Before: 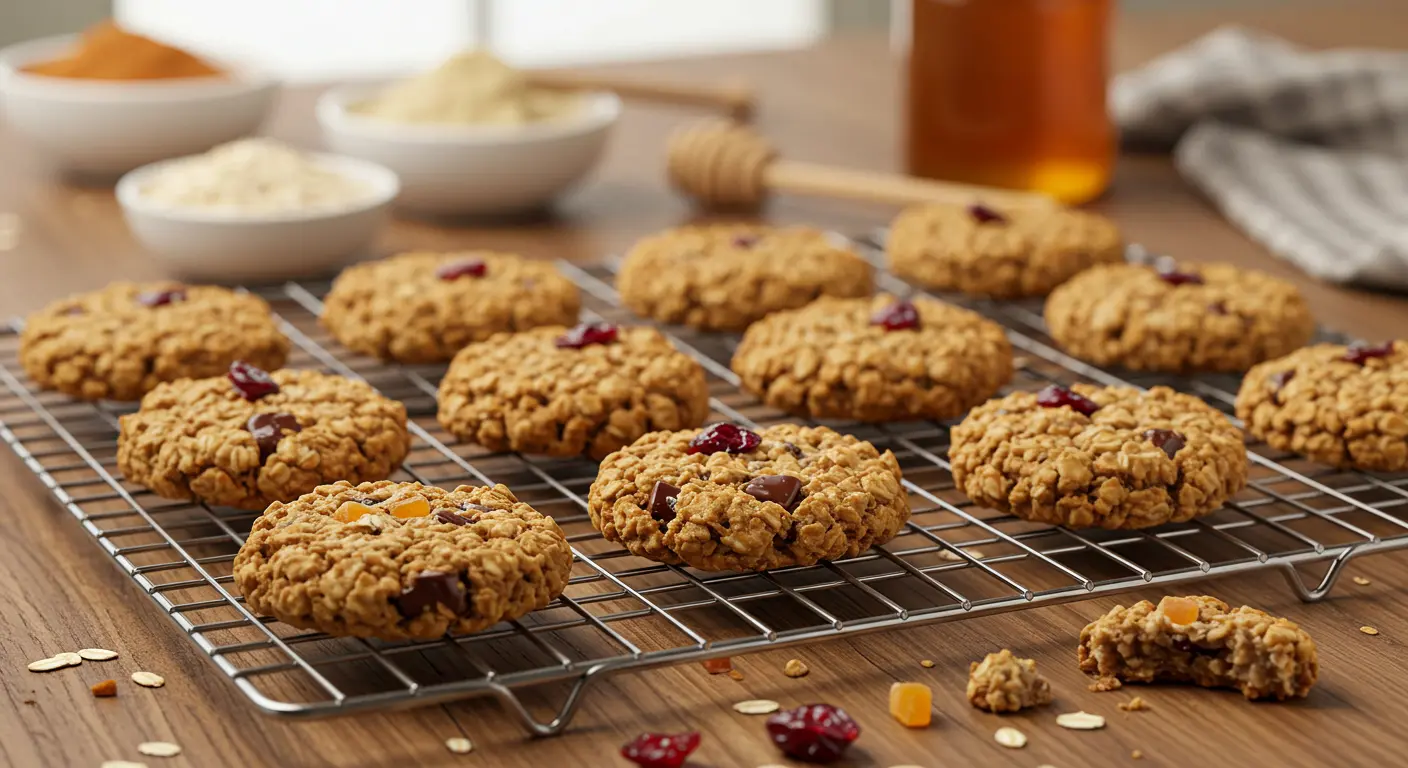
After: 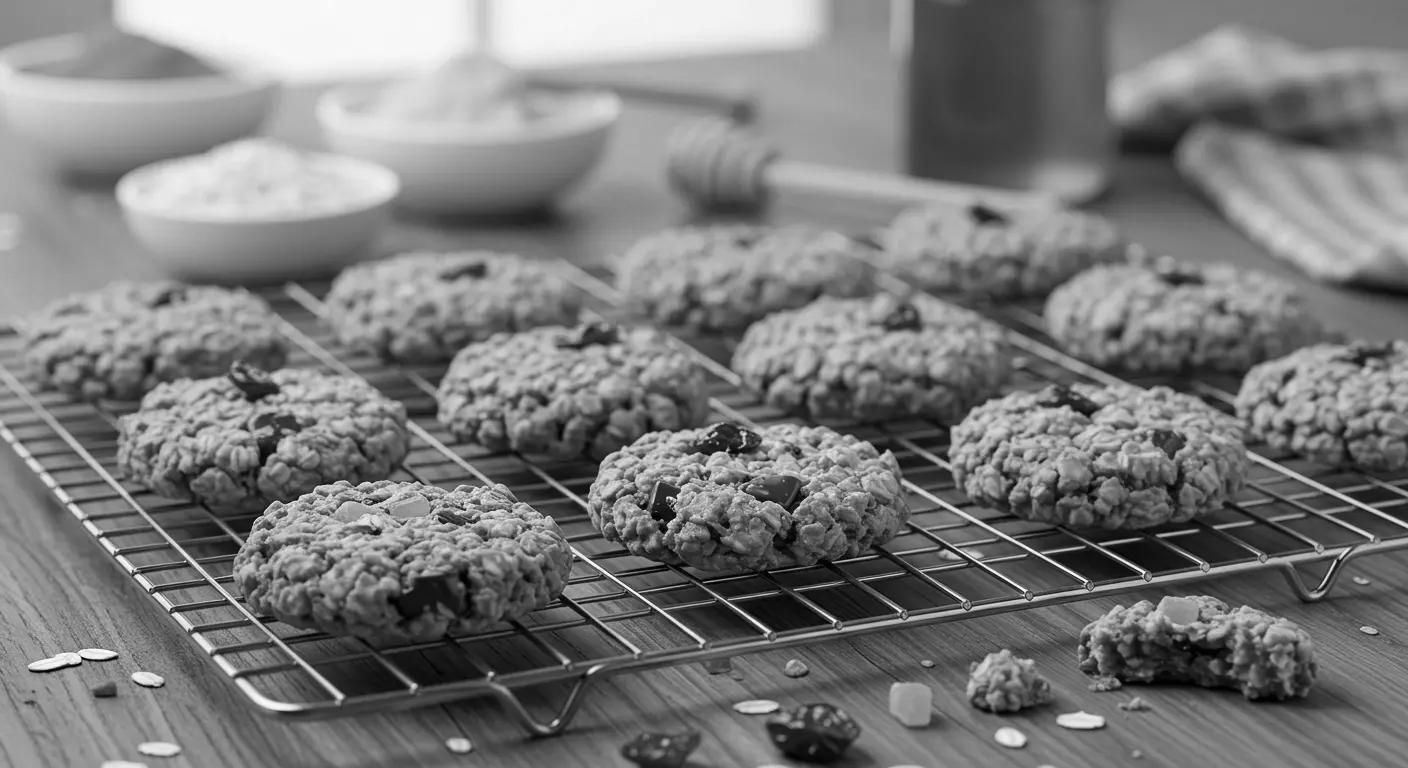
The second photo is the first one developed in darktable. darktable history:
monochrome: on, module defaults
white balance: emerald 1
